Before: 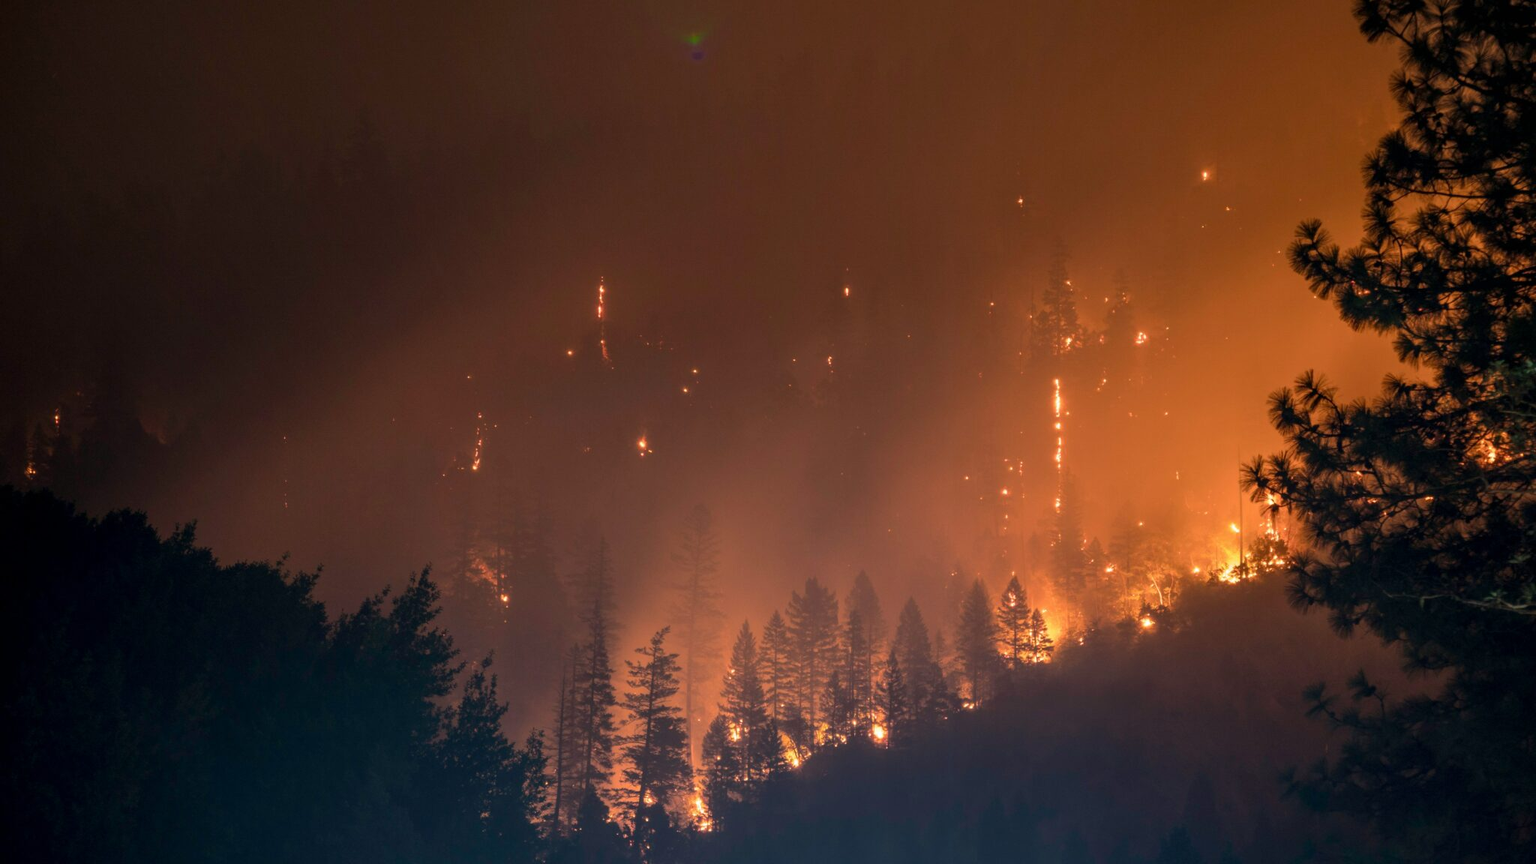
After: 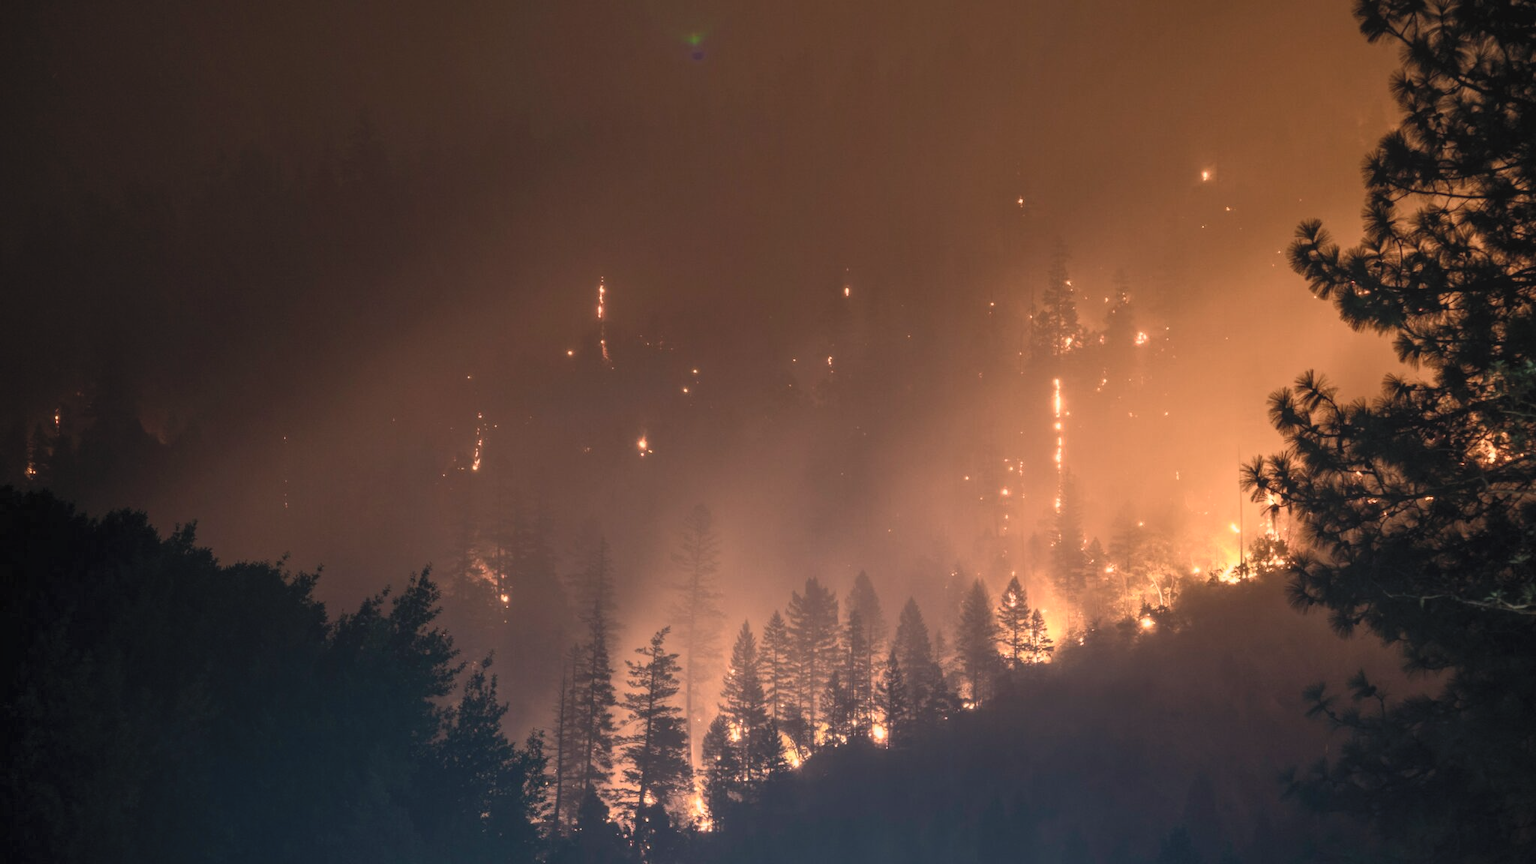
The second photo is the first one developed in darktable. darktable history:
color contrast: green-magenta contrast 0.84, blue-yellow contrast 0.86
contrast equalizer: octaves 7, y [[0.6 ×6], [0.55 ×6], [0 ×6], [0 ×6], [0 ×6]], mix -0.2
contrast brightness saturation: contrast 0.39, brightness 0.53
exposure: exposure -0.462 EV, compensate highlight preservation false
